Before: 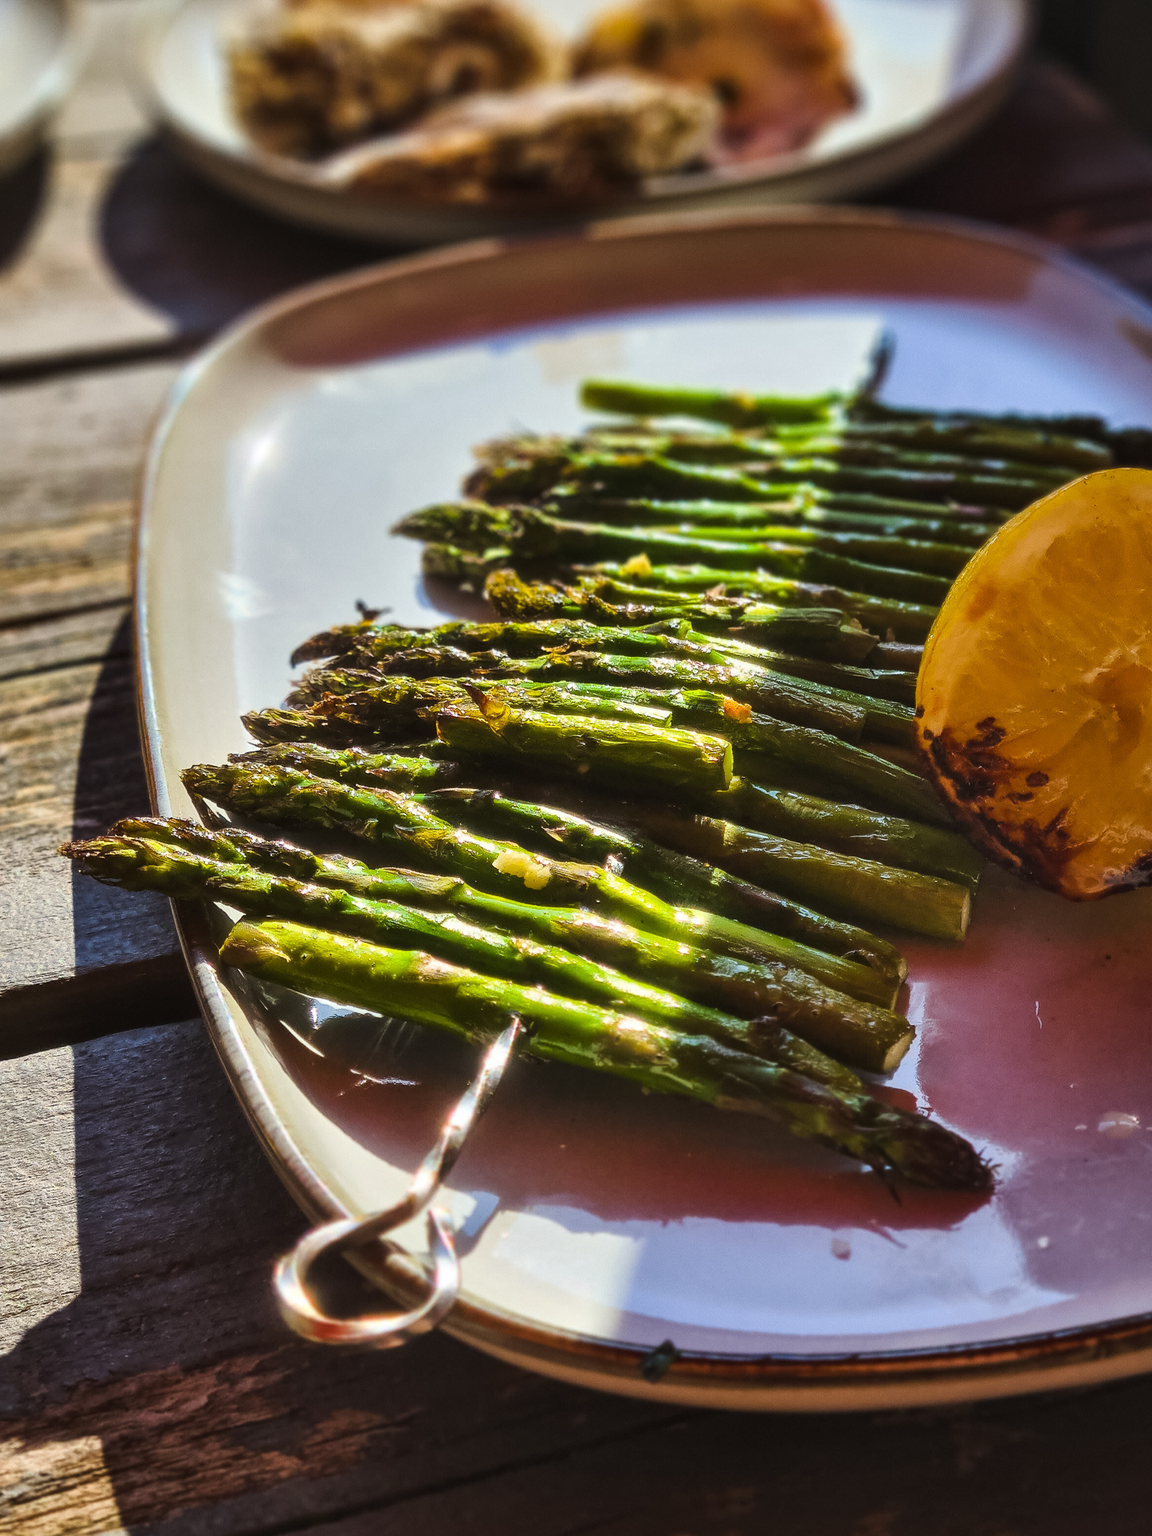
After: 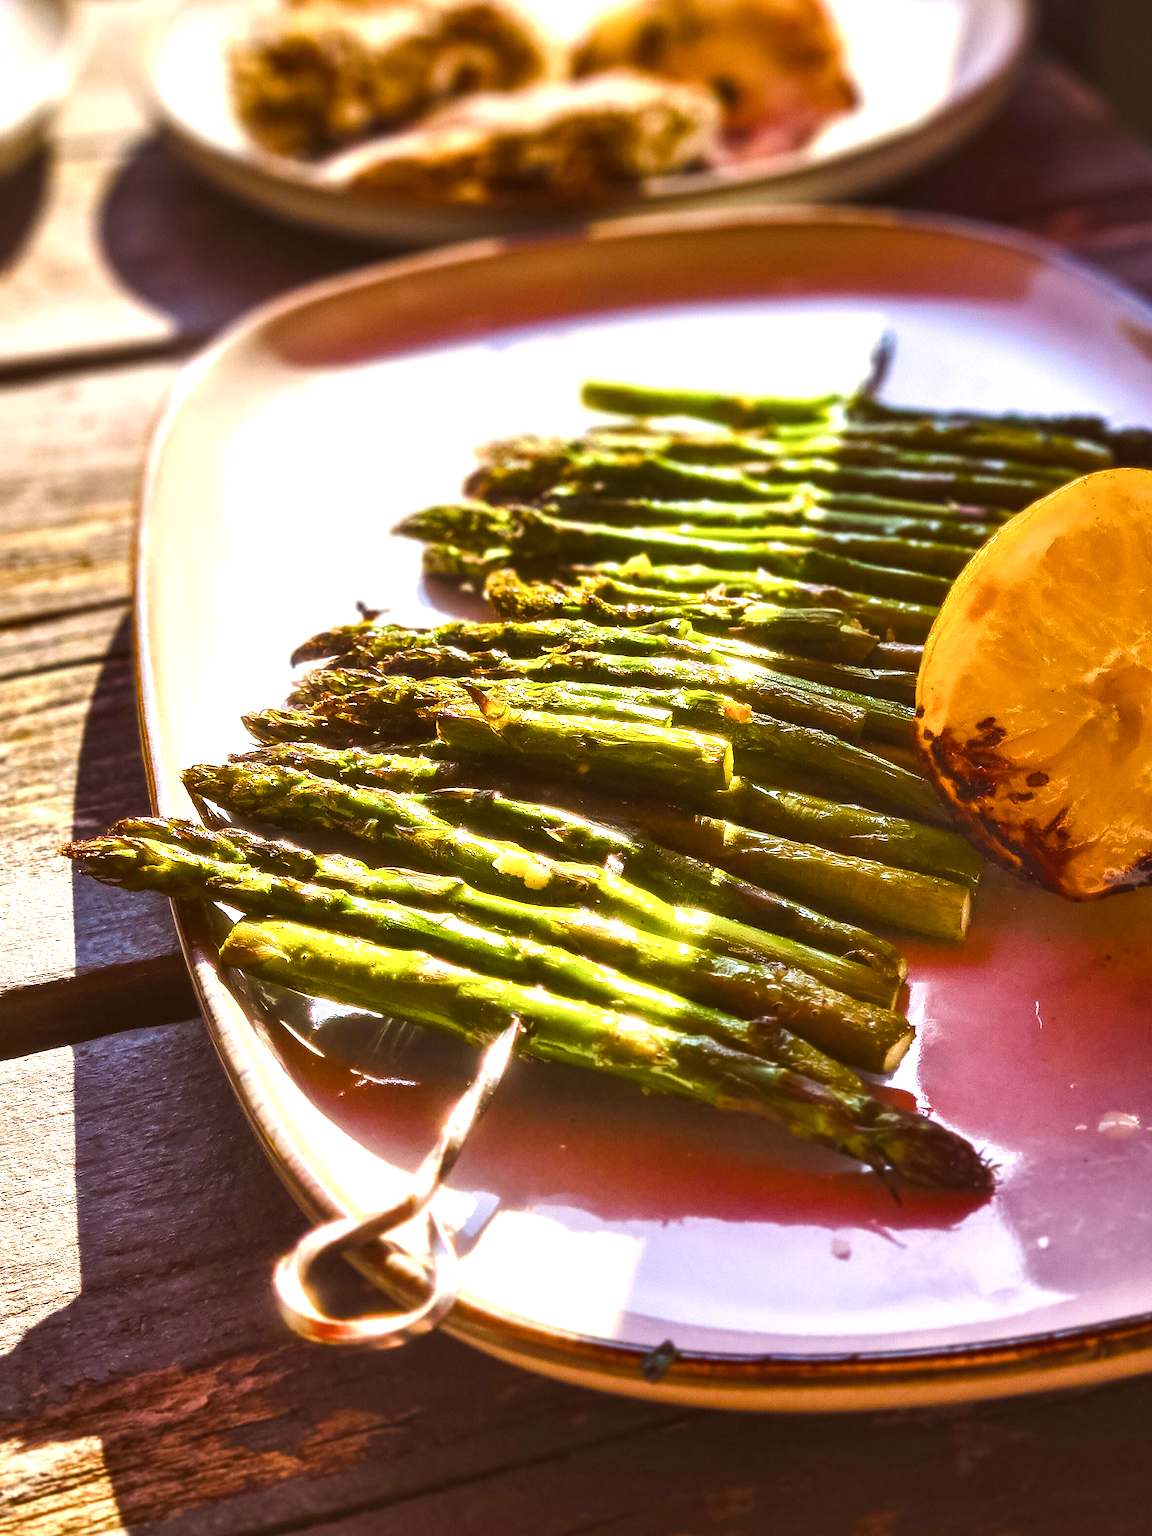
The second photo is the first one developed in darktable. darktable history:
color correction: highlights a* 10.25, highlights b* 9.68, shadows a* 8.28, shadows b* 7.94, saturation 0.809
exposure: black level correction 0, exposure 1.103 EV, compensate highlight preservation false
color balance rgb: power › hue 314.25°, perceptual saturation grading › global saturation 23.436%, perceptual saturation grading › highlights -24.124%, perceptual saturation grading › mid-tones 24.289%, perceptual saturation grading › shadows 40.257%, global vibrance 20%
